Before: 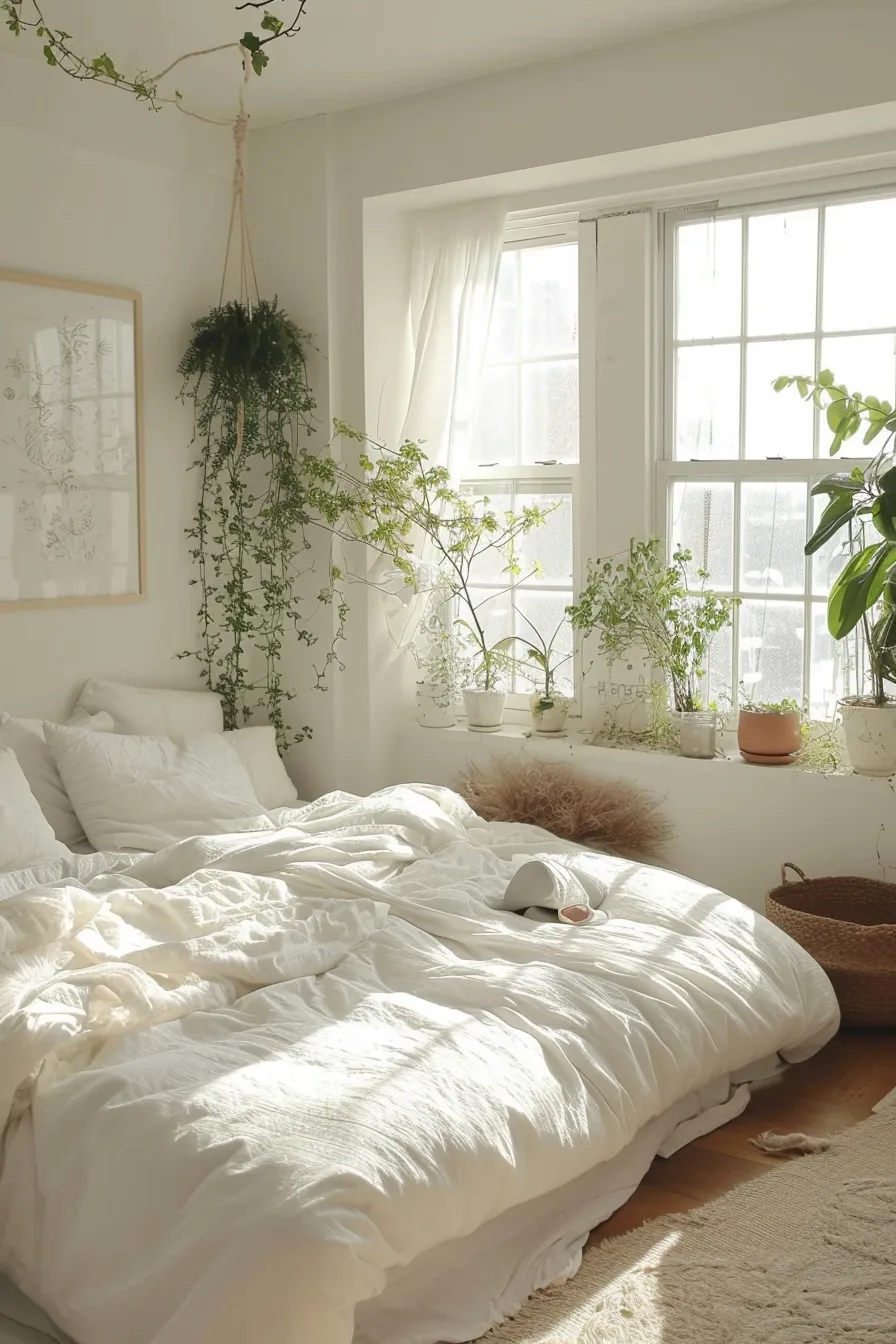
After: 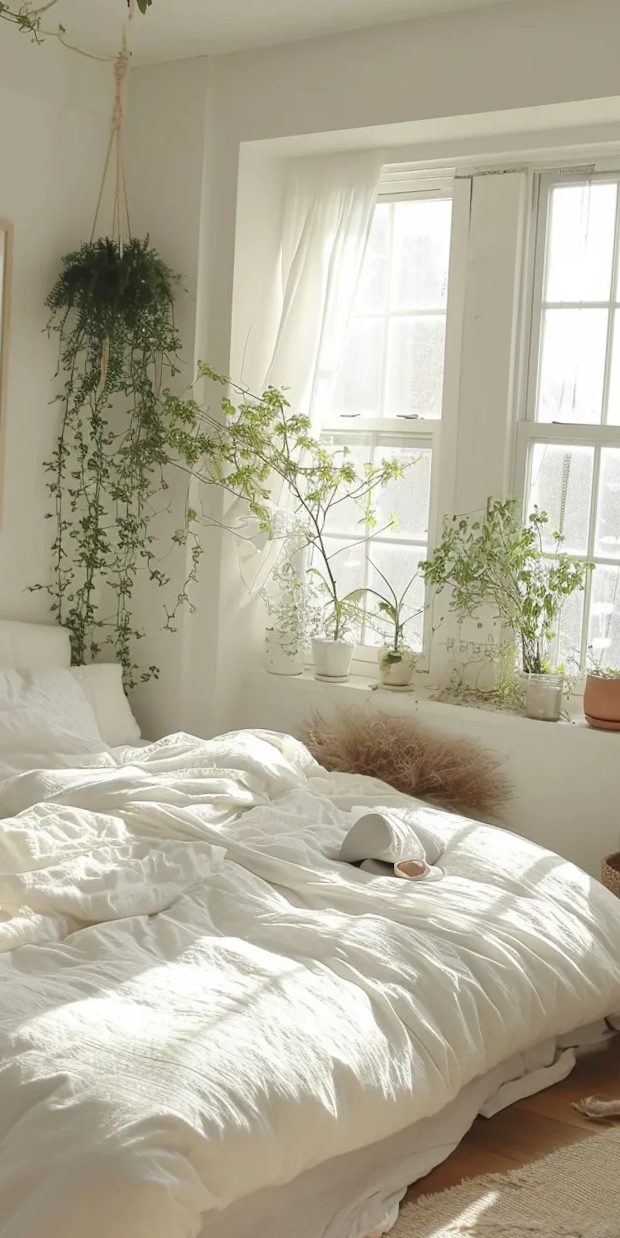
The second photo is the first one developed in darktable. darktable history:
crop and rotate: angle -3.27°, left 14.054%, top 0.019%, right 10.893%, bottom 0.077%
